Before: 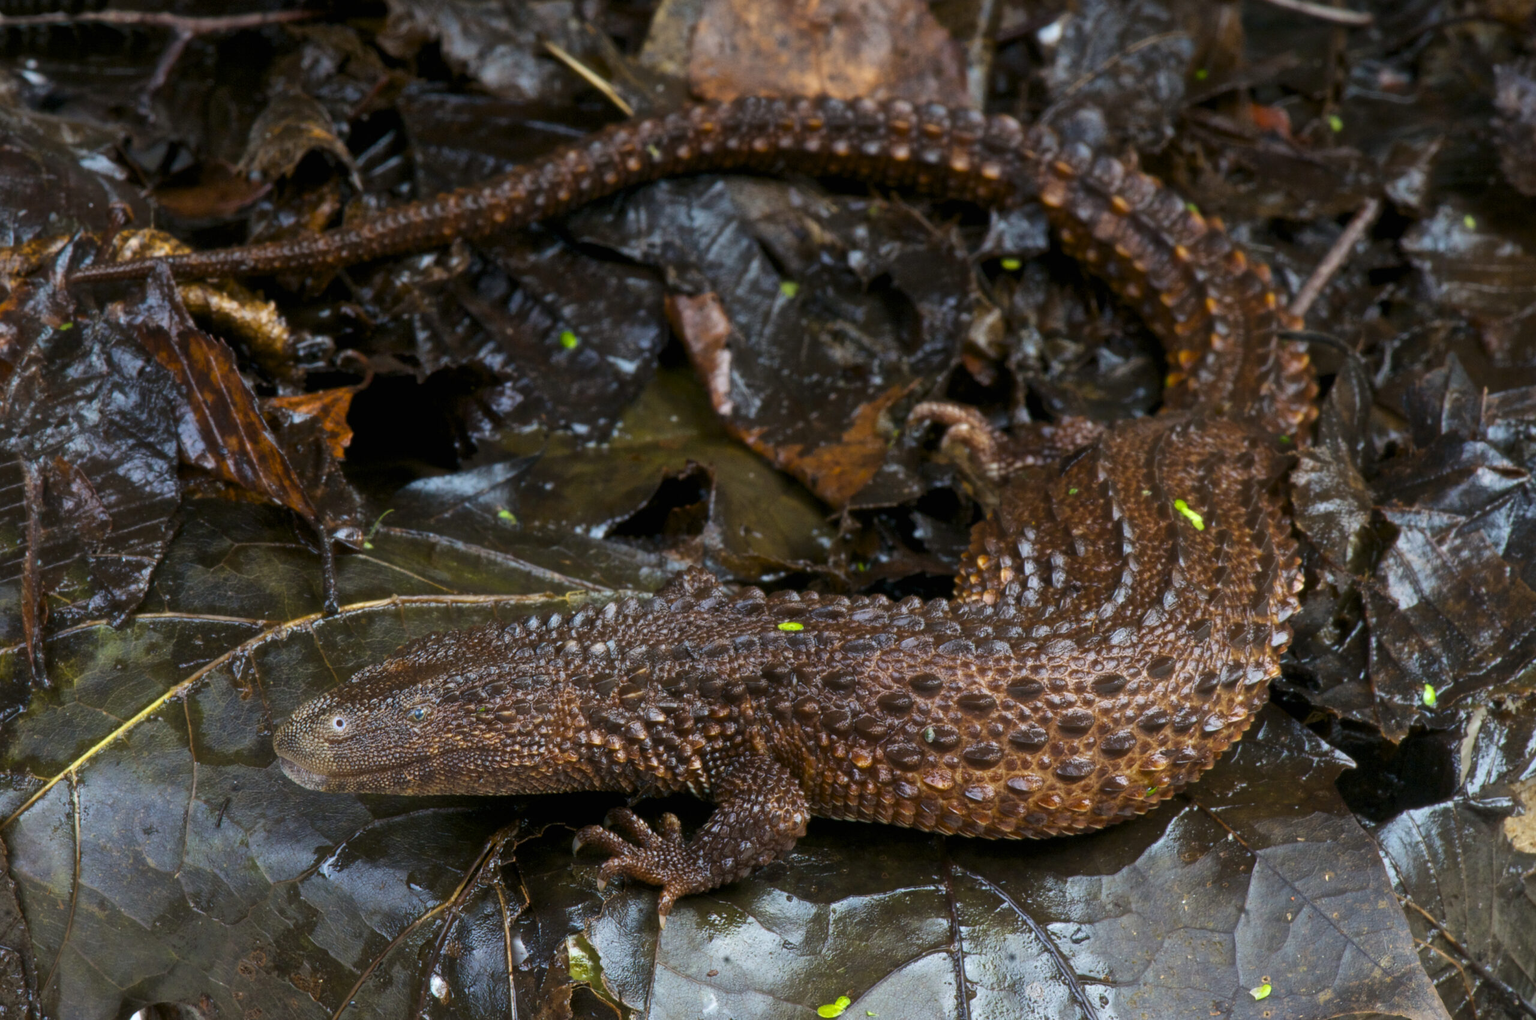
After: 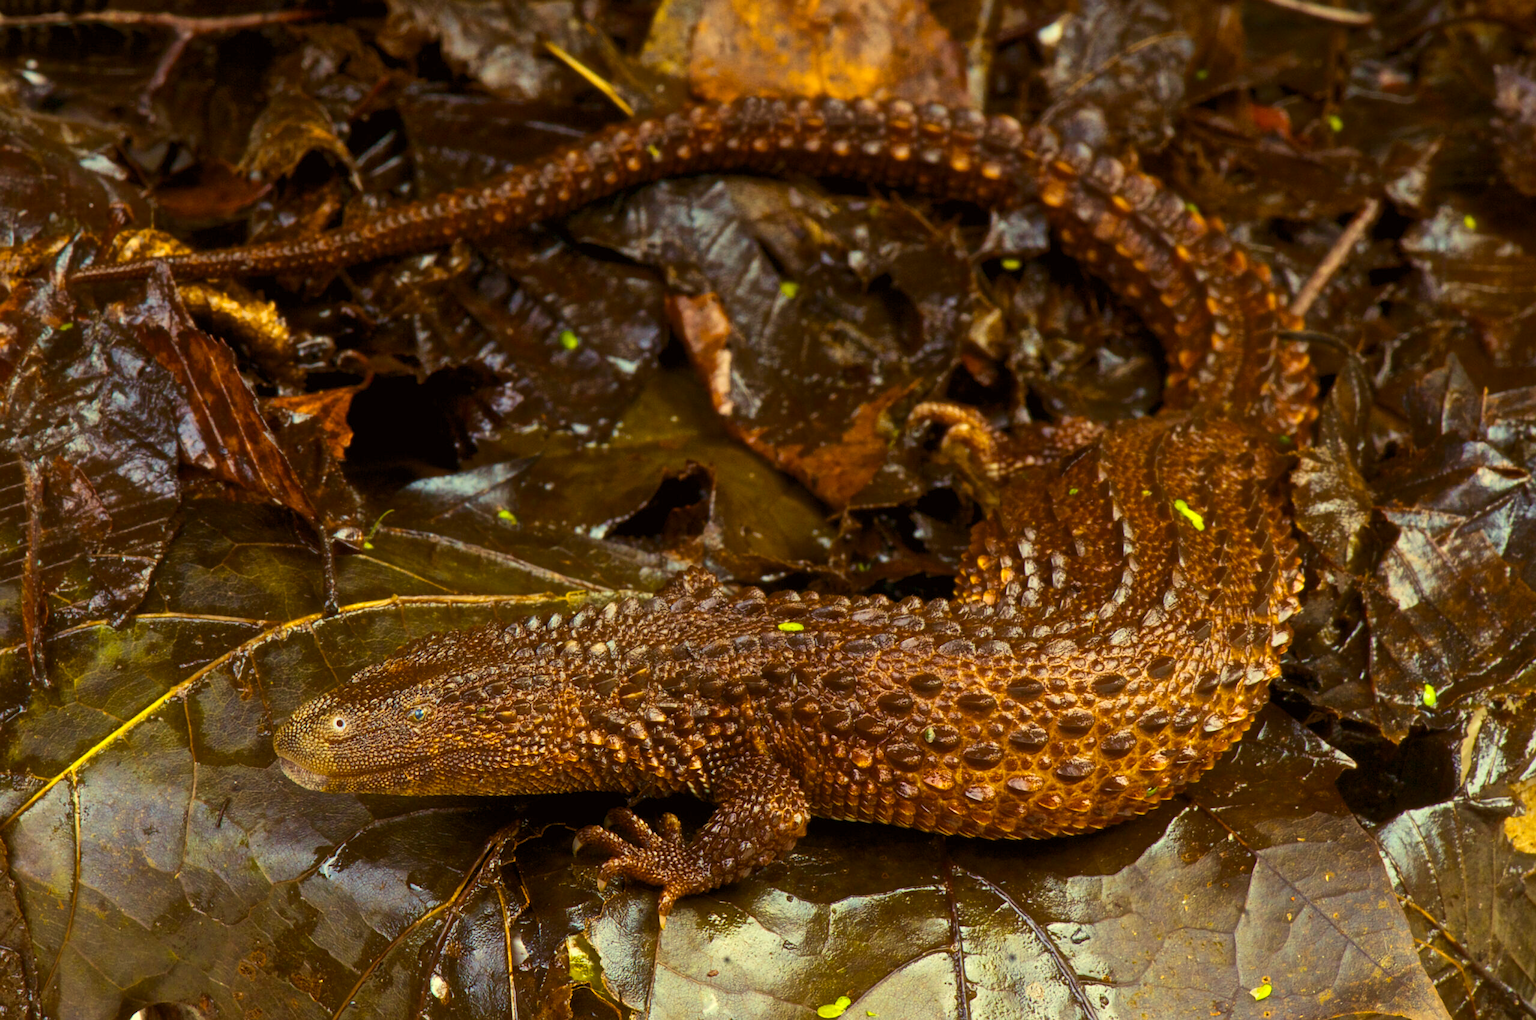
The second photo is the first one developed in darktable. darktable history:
sharpen: amount 0.202
velvia: on, module defaults
contrast brightness saturation: contrast 0.144
color balance rgb: power › luminance 9.881%, power › chroma 2.823%, power › hue 59.01°, highlights gain › chroma 7.94%, highlights gain › hue 81.9°, linear chroma grading › global chroma 15.048%, perceptual saturation grading › global saturation 31.211%, perceptual brilliance grading › global brilliance 3.359%
